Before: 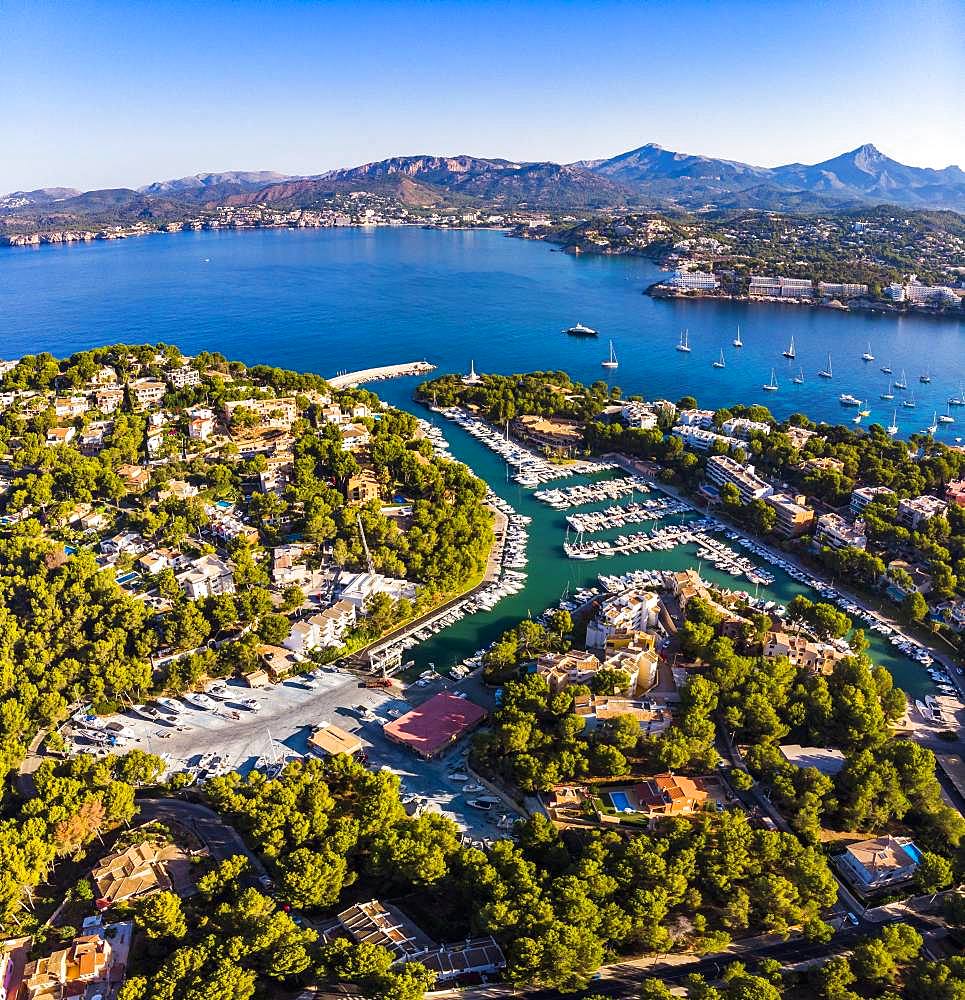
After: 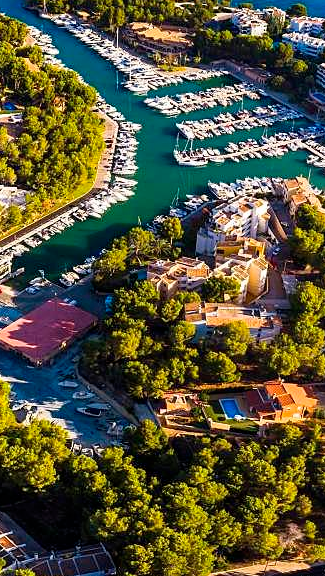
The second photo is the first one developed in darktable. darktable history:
crop: left 40.491%, top 39.309%, right 25.82%, bottom 3.055%
